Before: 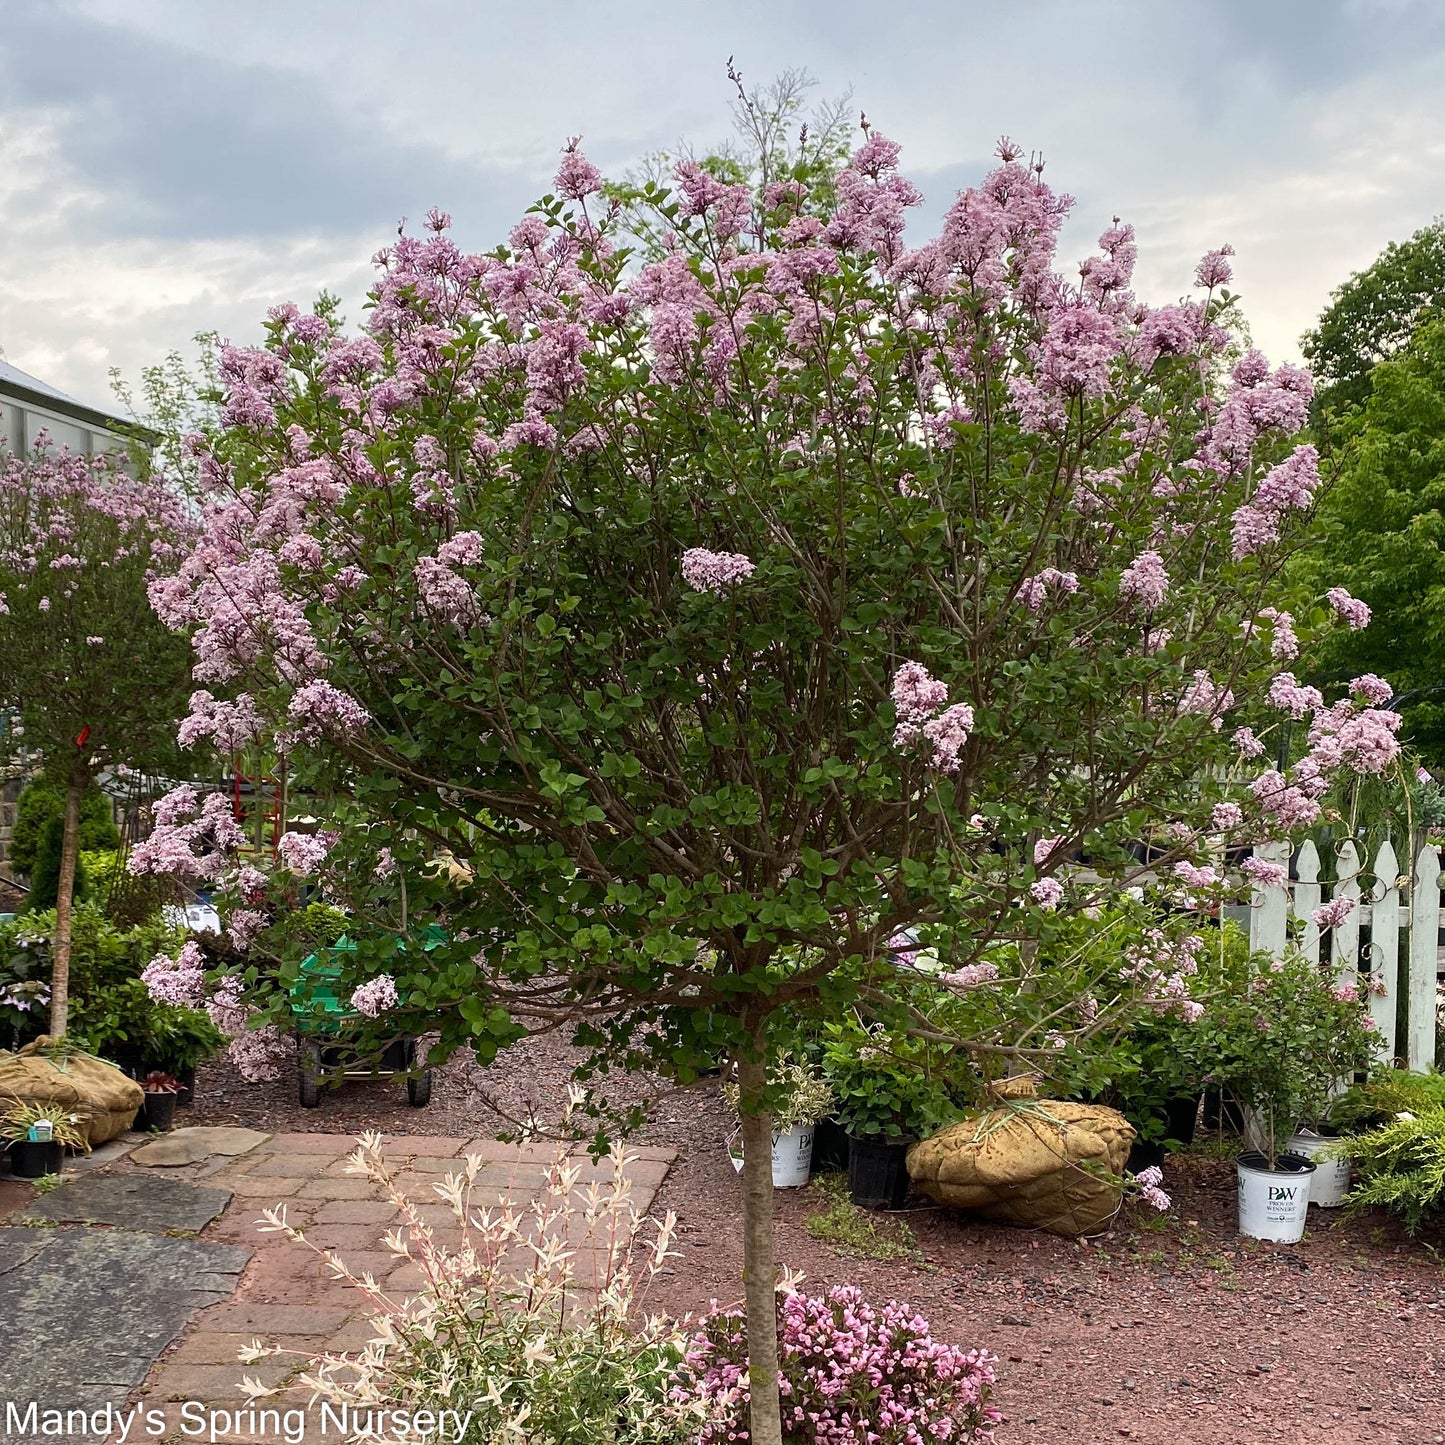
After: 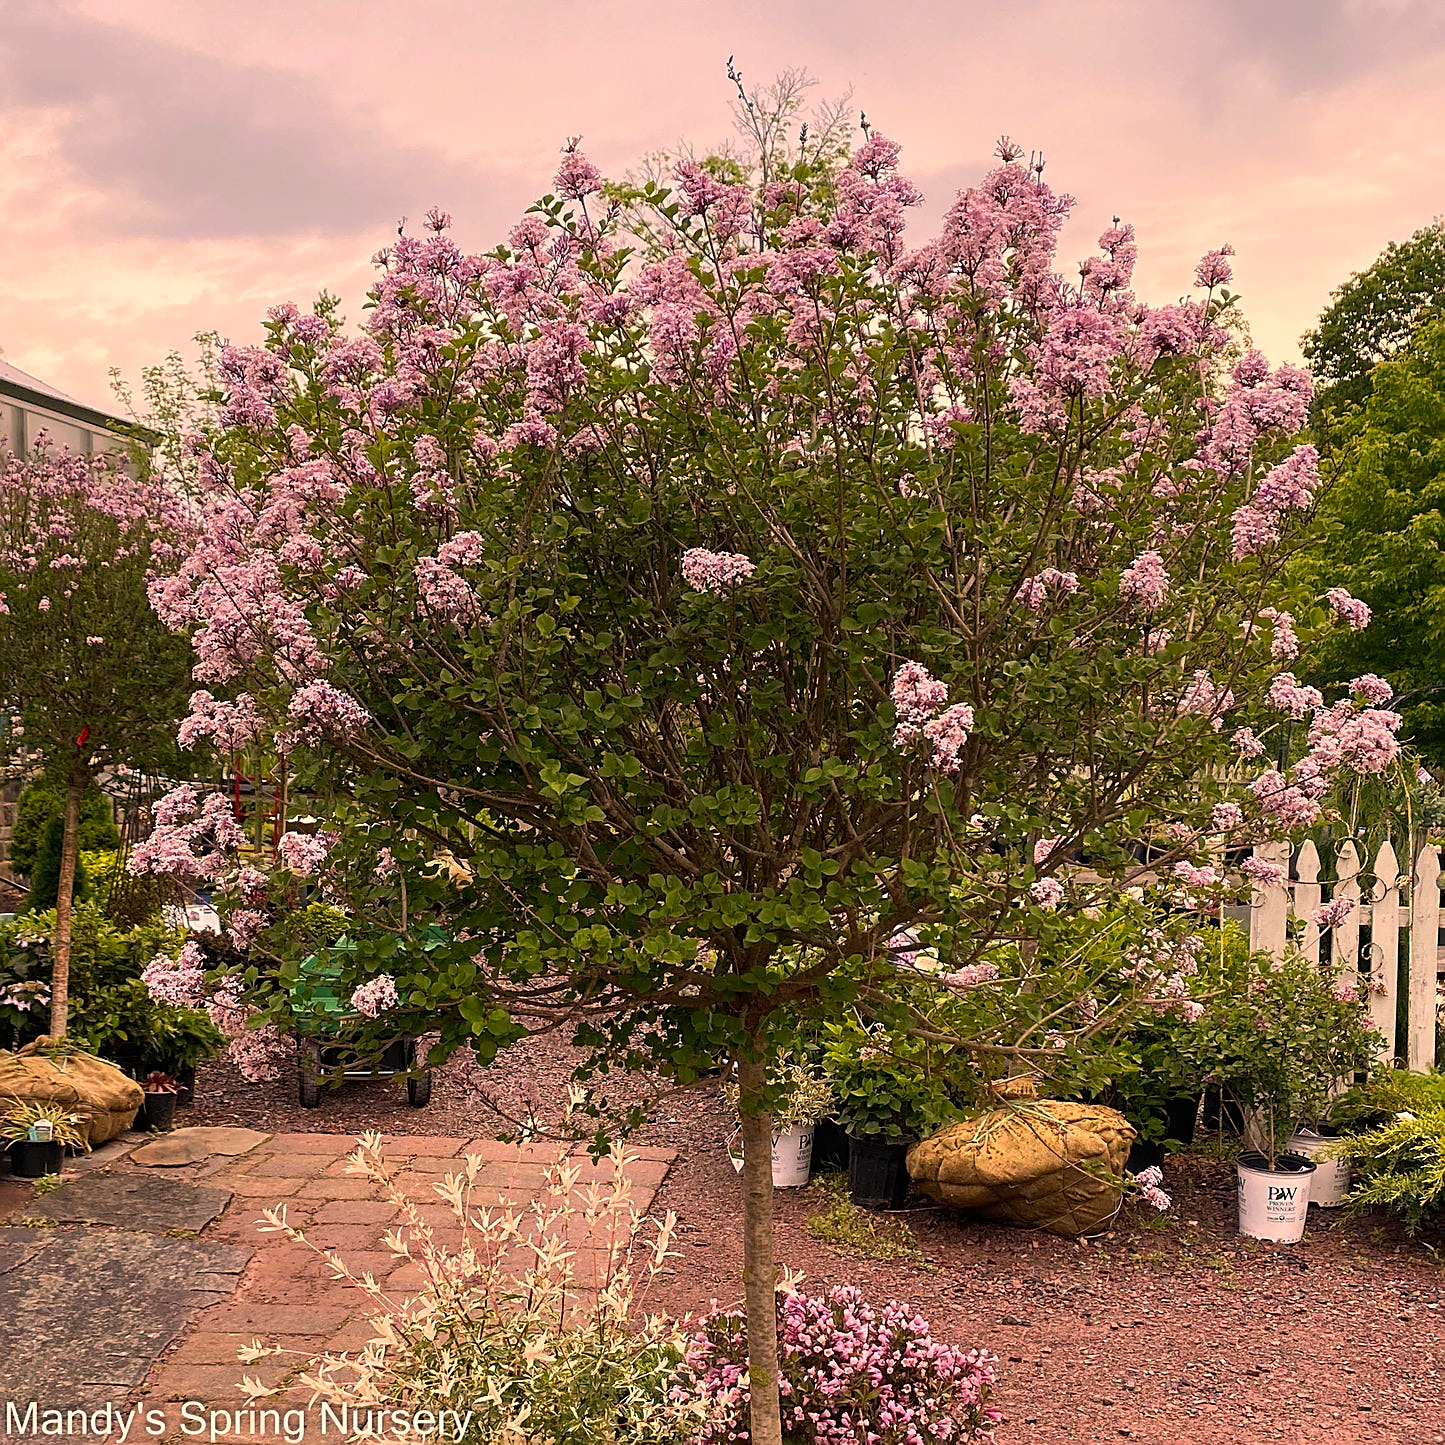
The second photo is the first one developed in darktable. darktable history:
sharpen: on, module defaults
color correction: highlights a* 22.22, highlights b* 21.94
